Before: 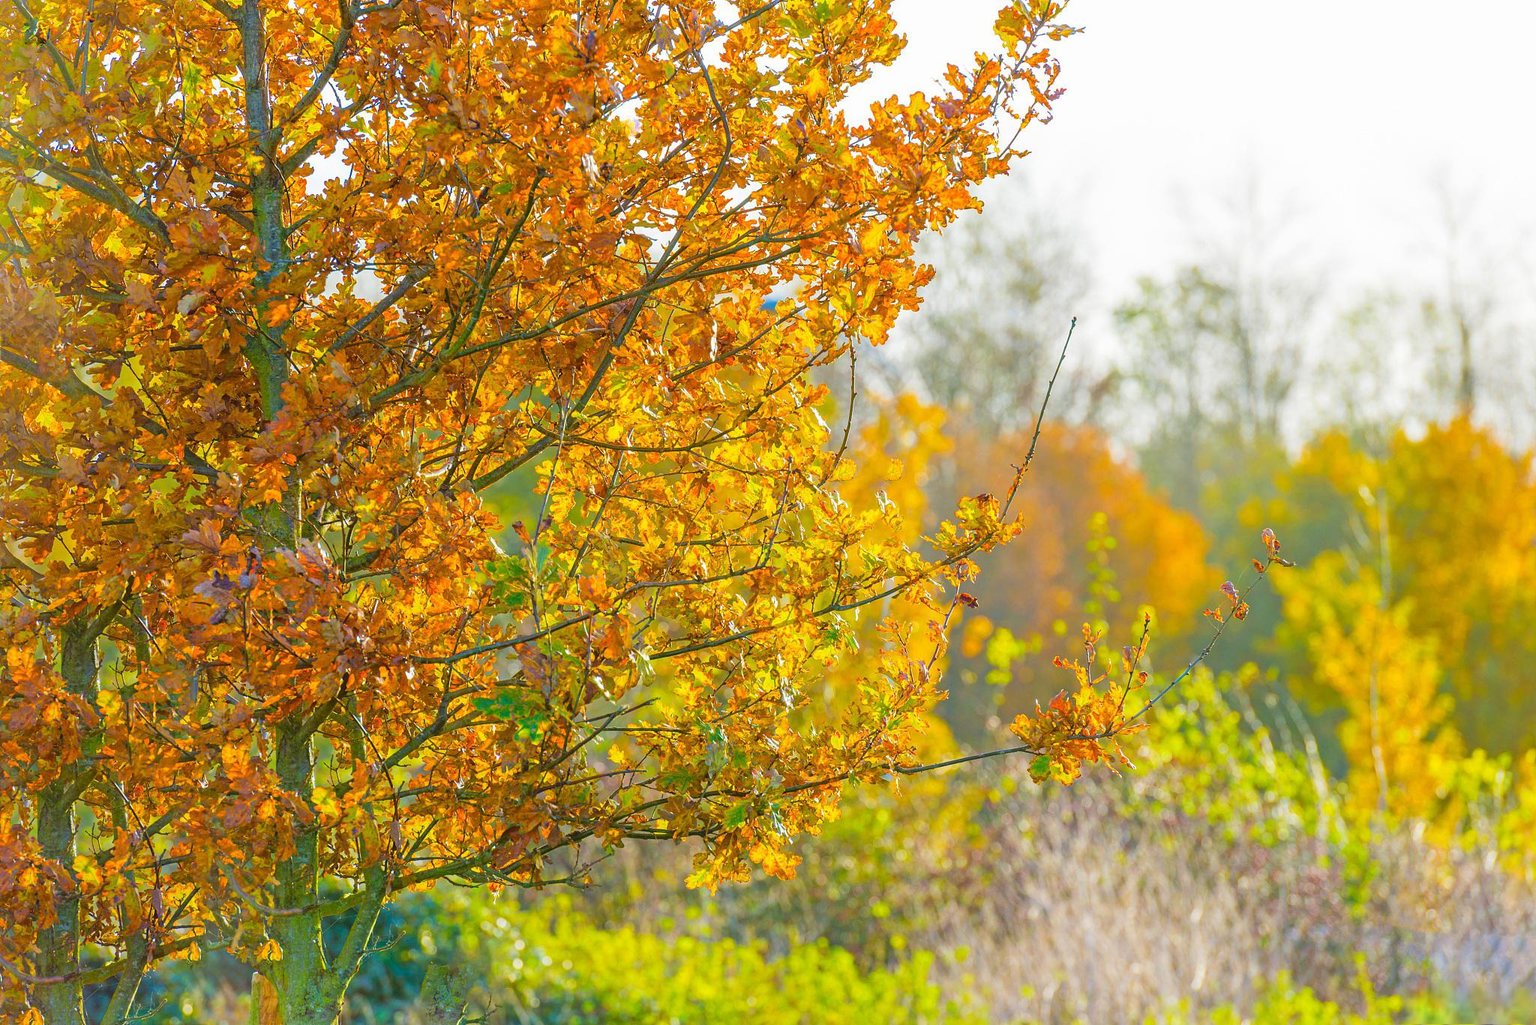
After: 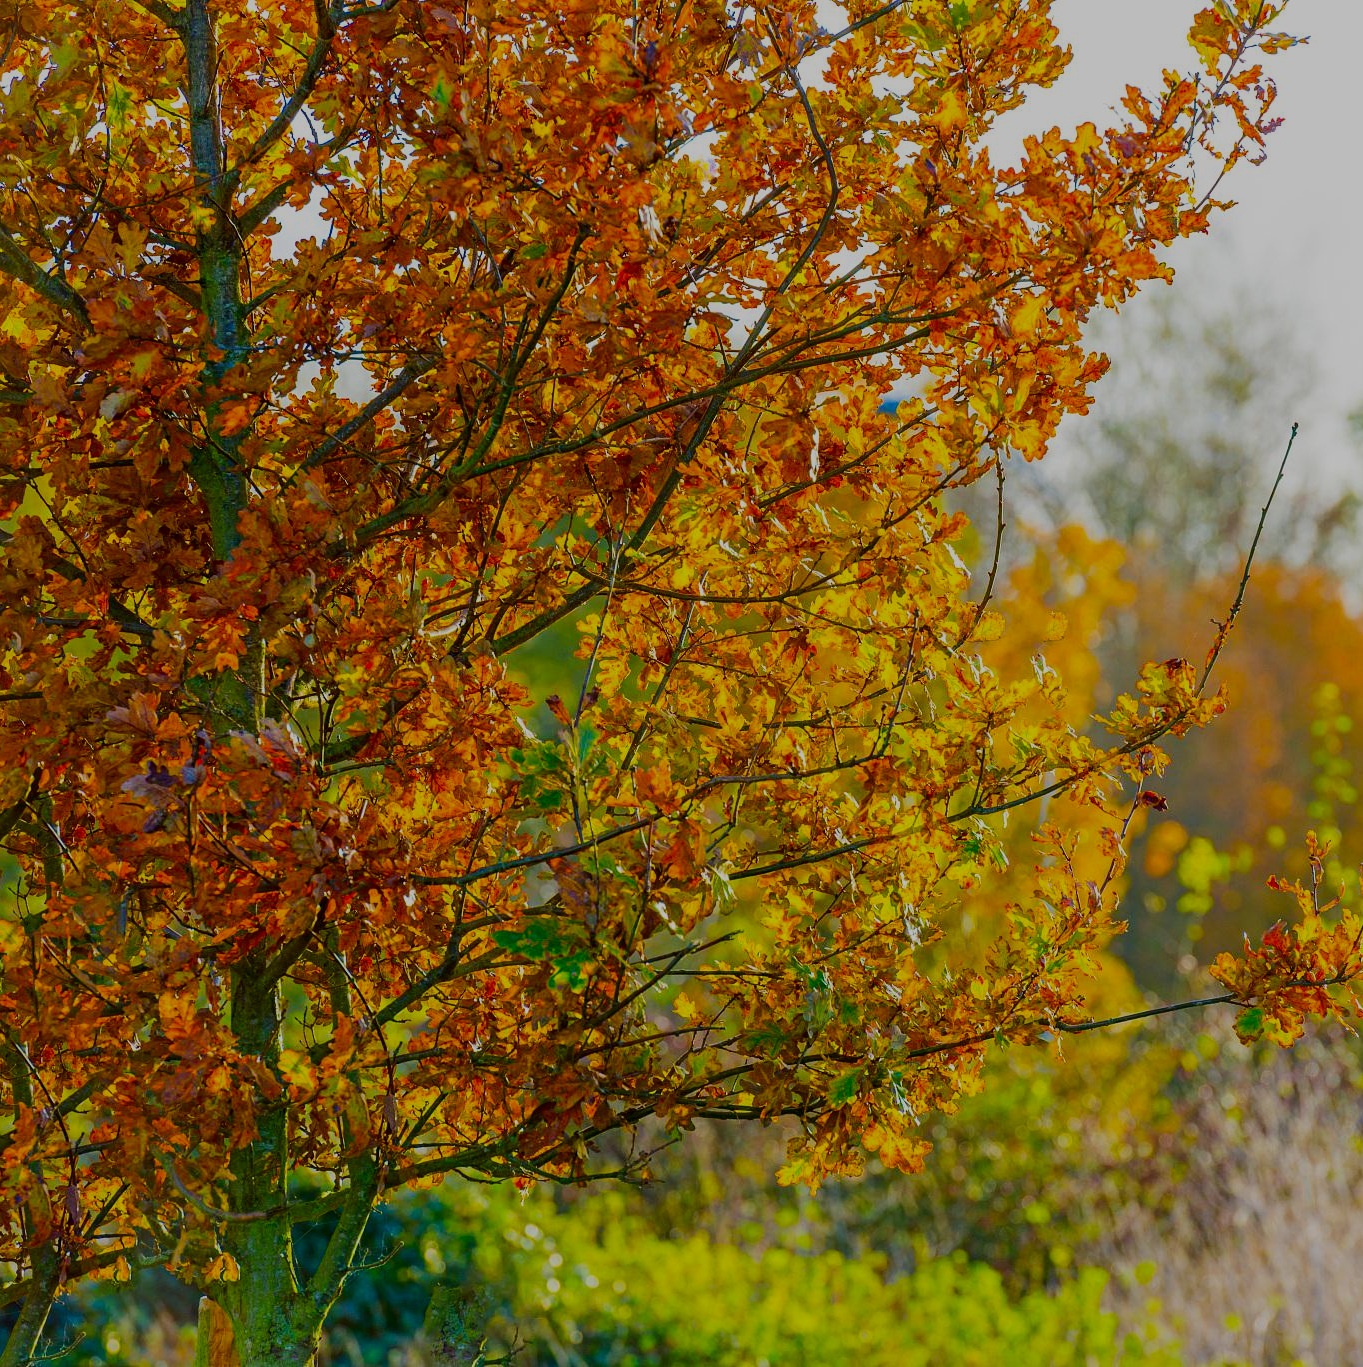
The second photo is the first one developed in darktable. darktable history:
contrast brightness saturation: contrast 0.132, brightness -0.231, saturation 0.146
crop and rotate: left 6.706%, right 26.728%
exposure: exposure -0.255 EV, compensate highlight preservation false
filmic rgb: black relative exposure -7.27 EV, white relative exposure 5.09 EV, threshold 5.98 EV, hardness 3.2, enable highlight reconstruction true
